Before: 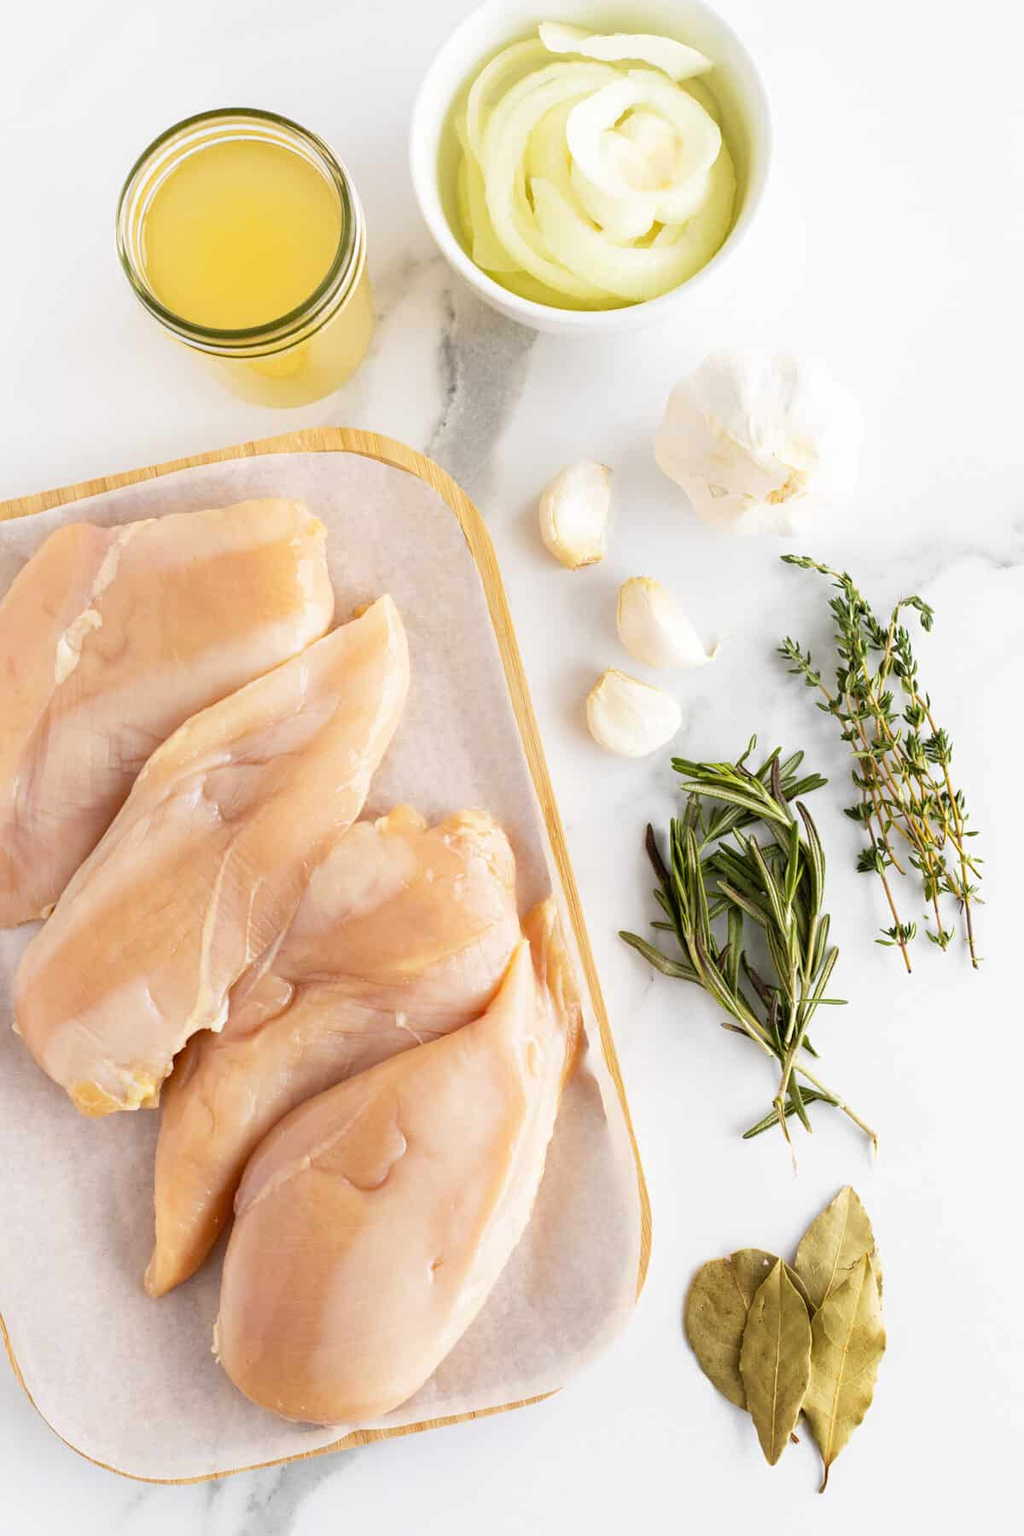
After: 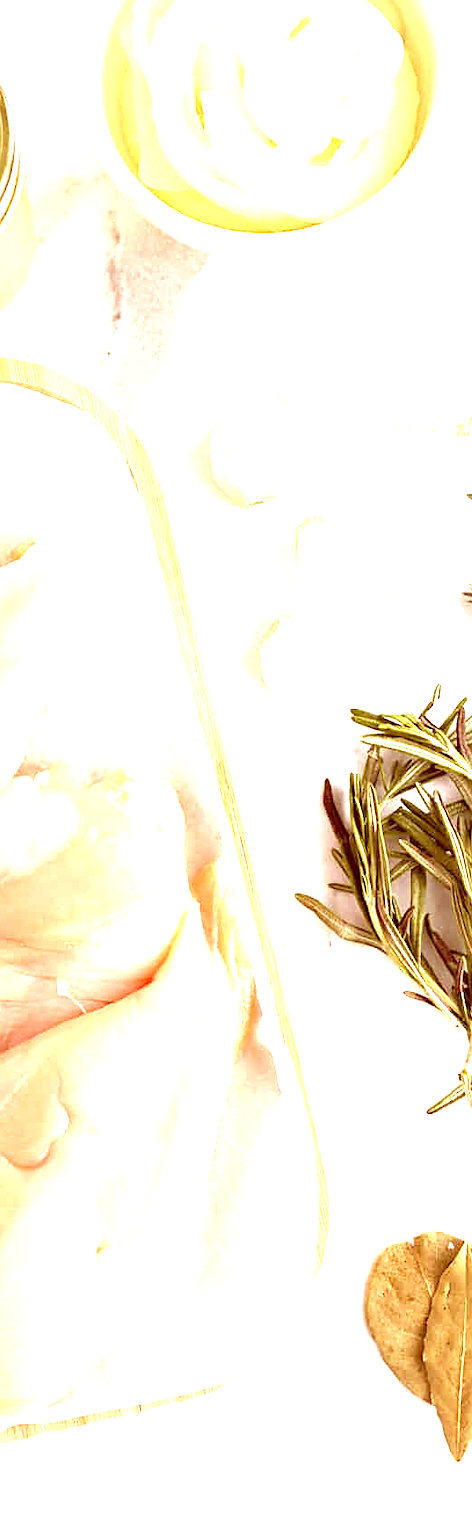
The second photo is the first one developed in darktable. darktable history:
sharpen: on, module defaults
color correction: highlights a* 9.03, highlights b* 8.71, shadows a* 40, shadows b* 40, saturation 0.8
exposure: black level correction 0, exposure 1.379 EV, compensate exposure bias true, compensate highlight preservation false
crop: left 33.452%, top 6.025%, right 23.155%
